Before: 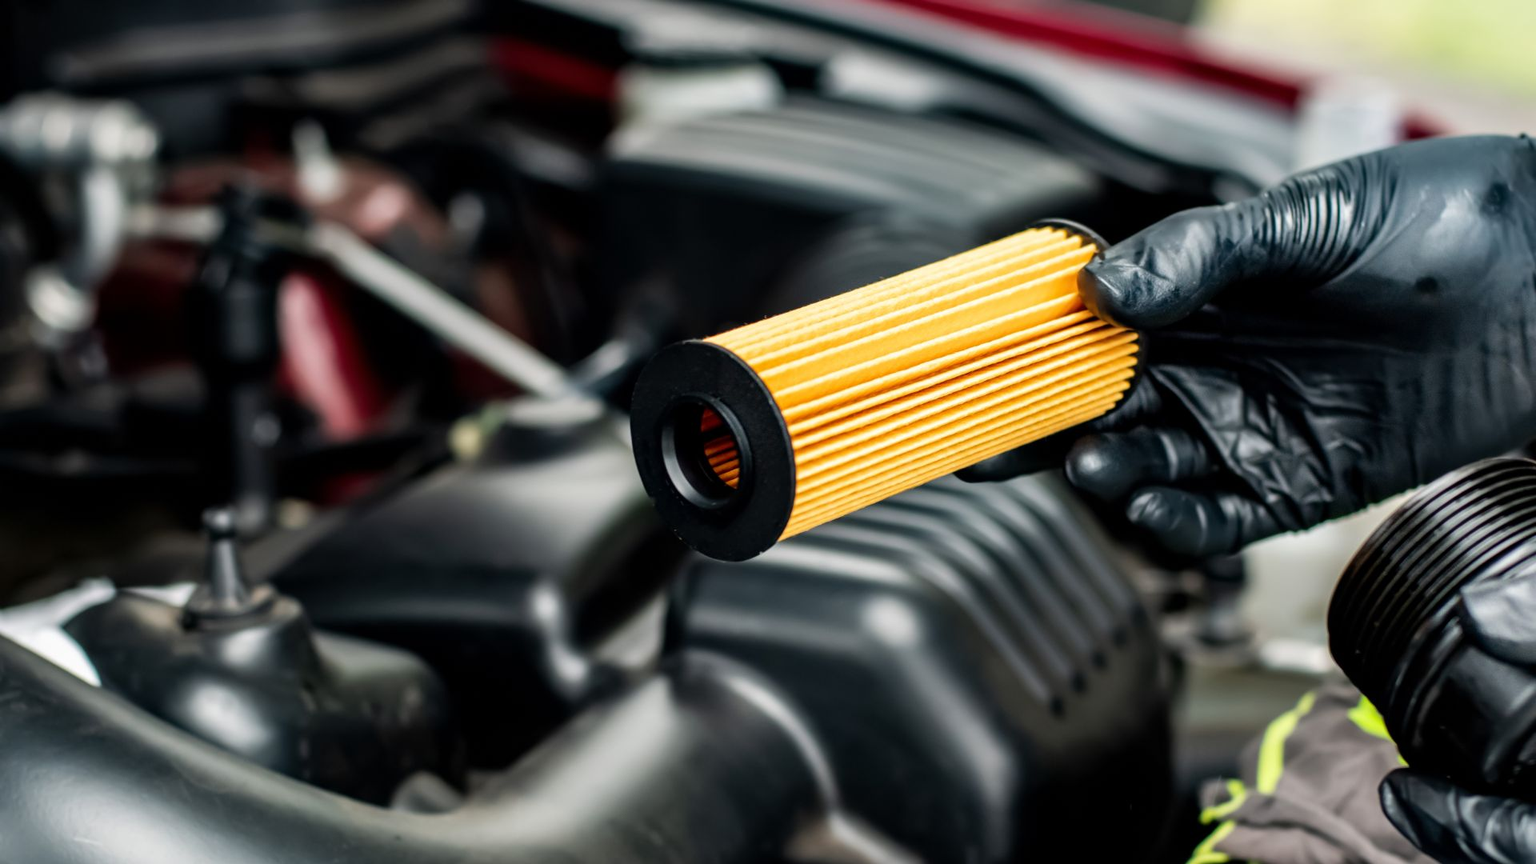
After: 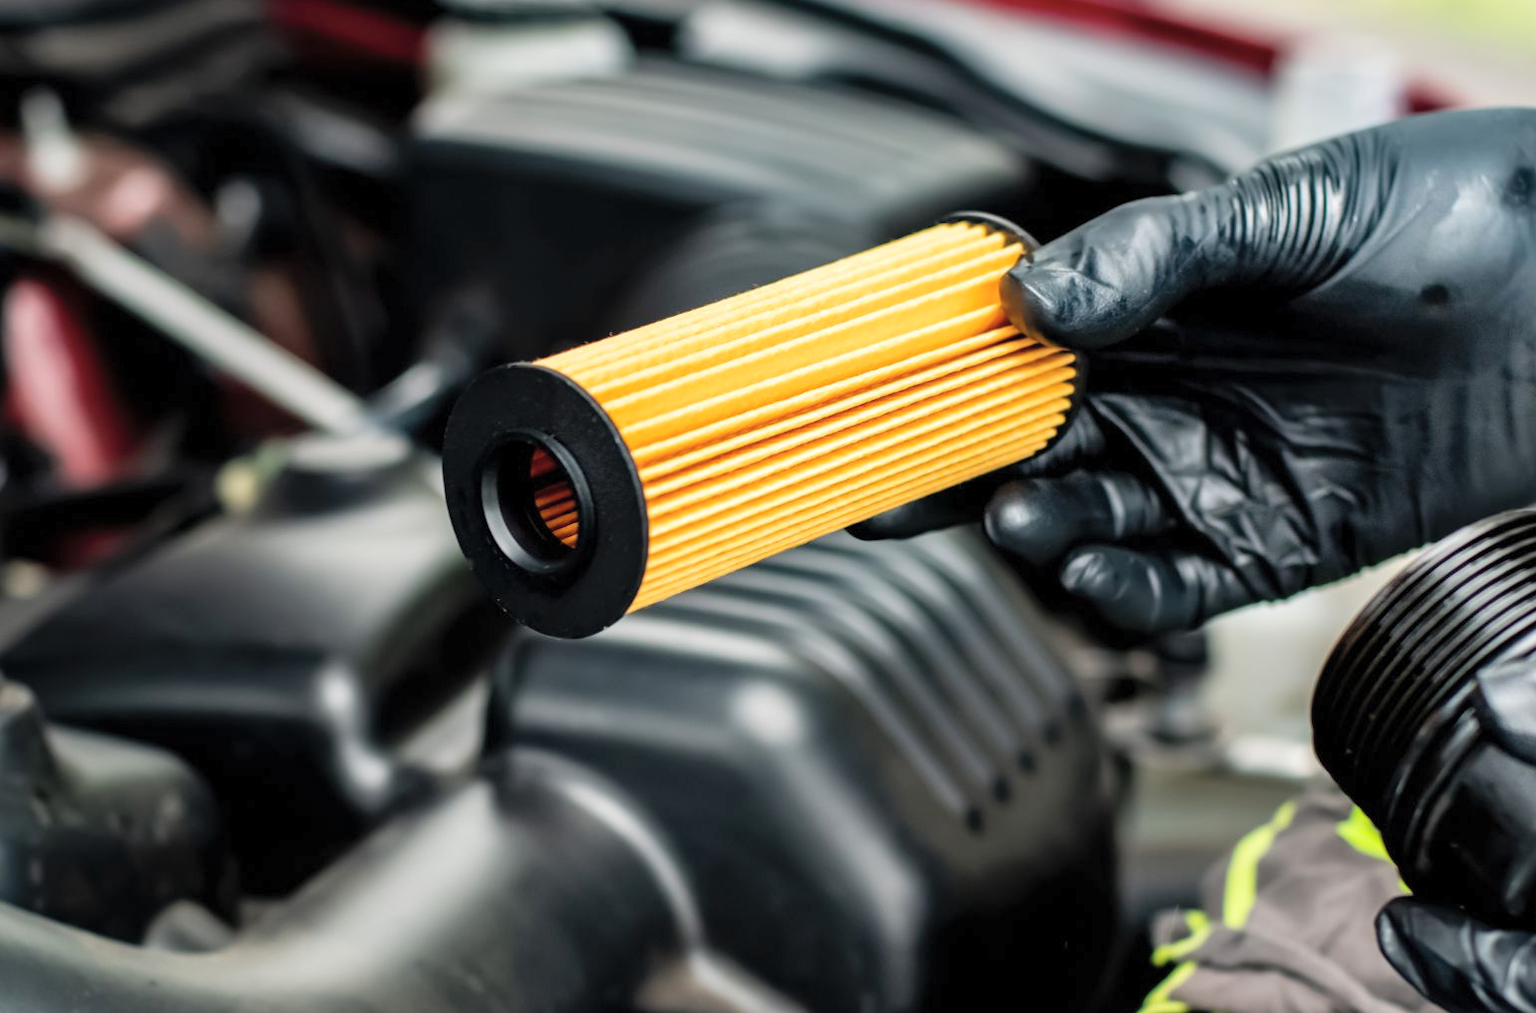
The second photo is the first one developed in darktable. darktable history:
contrast brightness saturation: brightness 0.13
crop and rotate: left 17.959%, top 5.771%, right 1.742%
